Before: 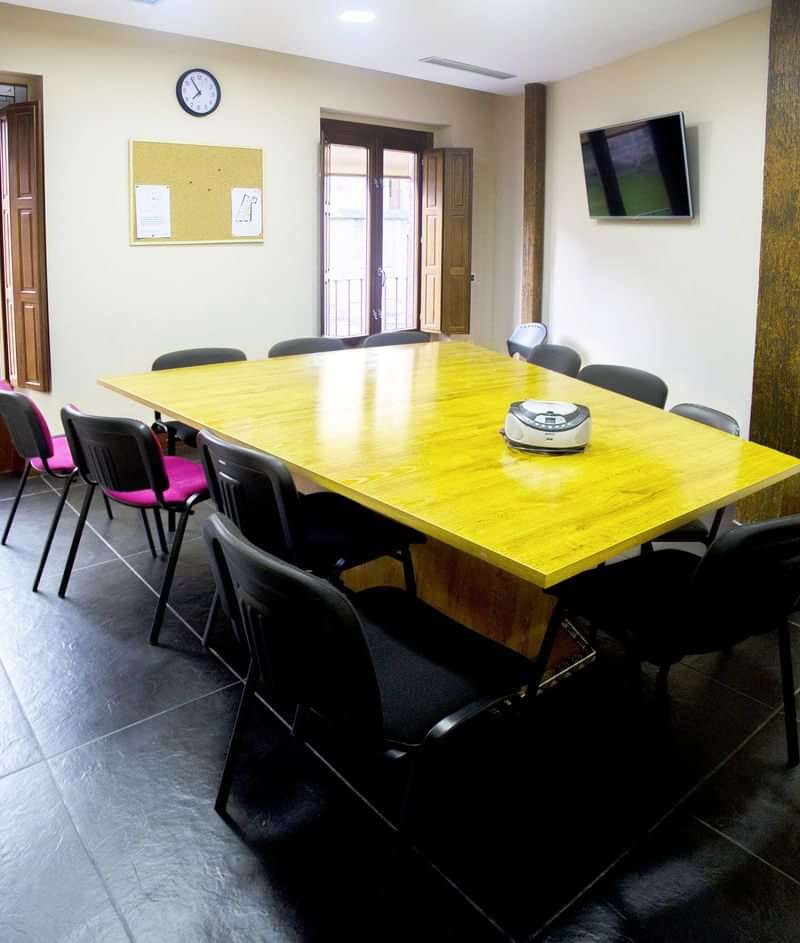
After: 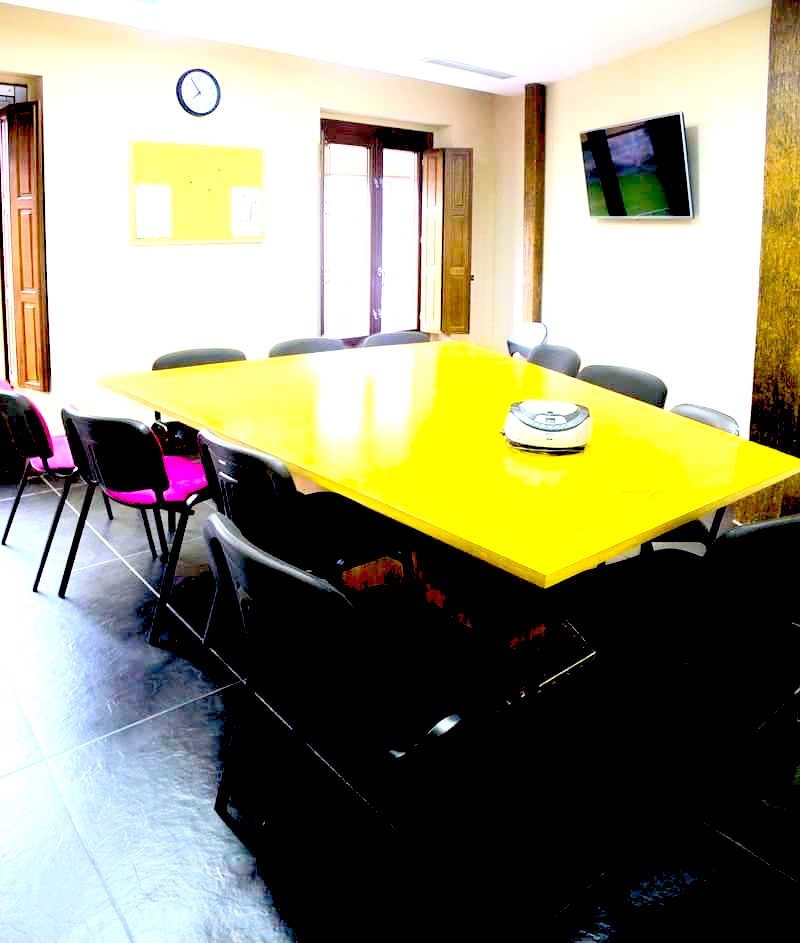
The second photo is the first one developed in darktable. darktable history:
contrast brightness saturation: contrast 0.2, brightness 0.16, saturation 0.22
levels: levels [0, 0.478, 1]
exposure: black level correction 0.035, exposure 0.9 EV, compensate highlight preservation false
